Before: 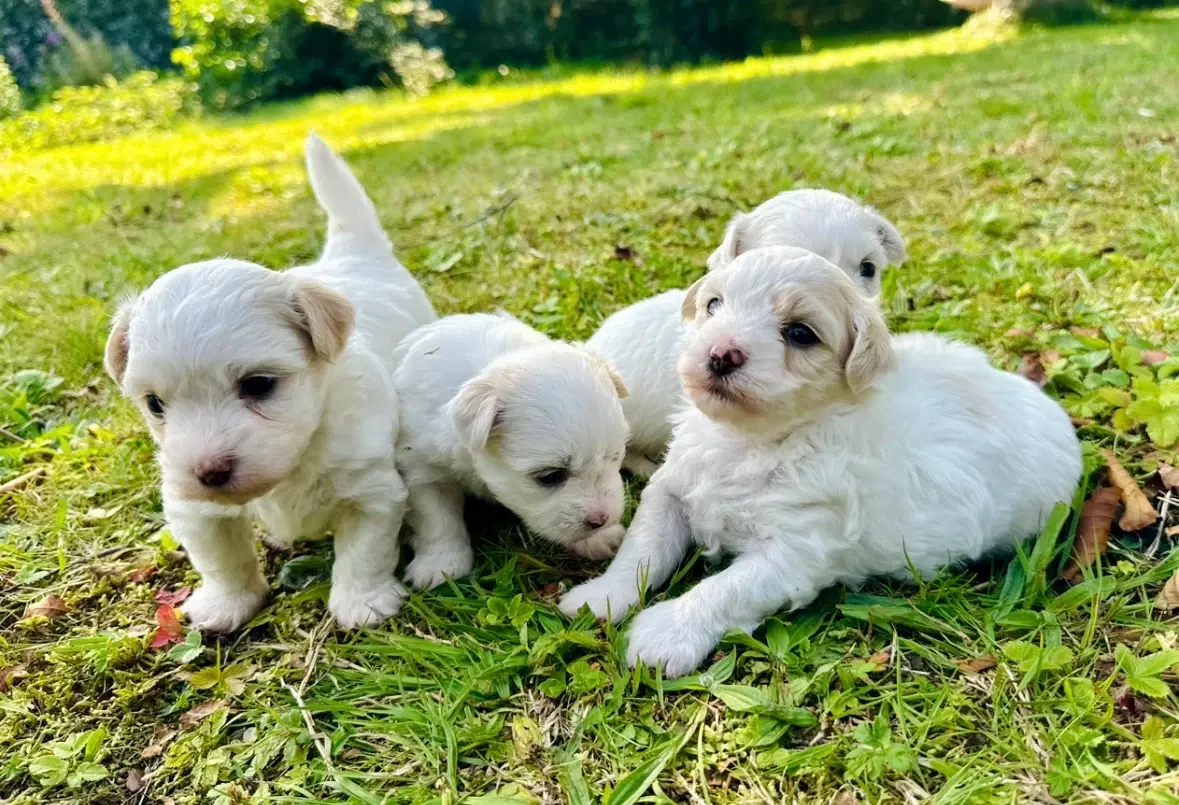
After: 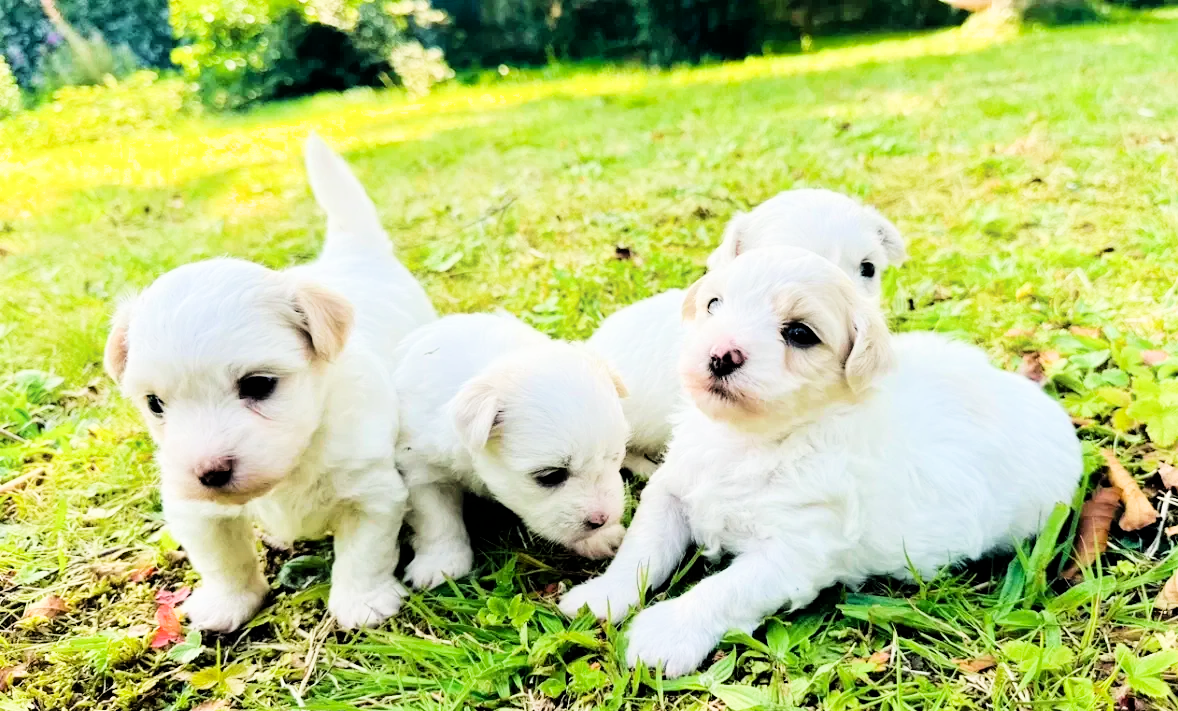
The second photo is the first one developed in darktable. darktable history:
exposure: black level correction 0, exposure 1.098 EV, compensate highlight preservation false
crop and rotate: top 0%, bottom 11.587%
shadows and highlights: radius 90.26, shadows -14.96, white point adjustment 0.286, highlights 32.31, compress 48.59%, soften with gaussian
contrast brightness saturation: contrast 0.042, saturation 0.07
filmic rgb: black relative exposure -5.04 EV, white relative exposure 3.99 EV, hardness 2.88, contrast 1.299, iterations of high-quality reconstruction 0
